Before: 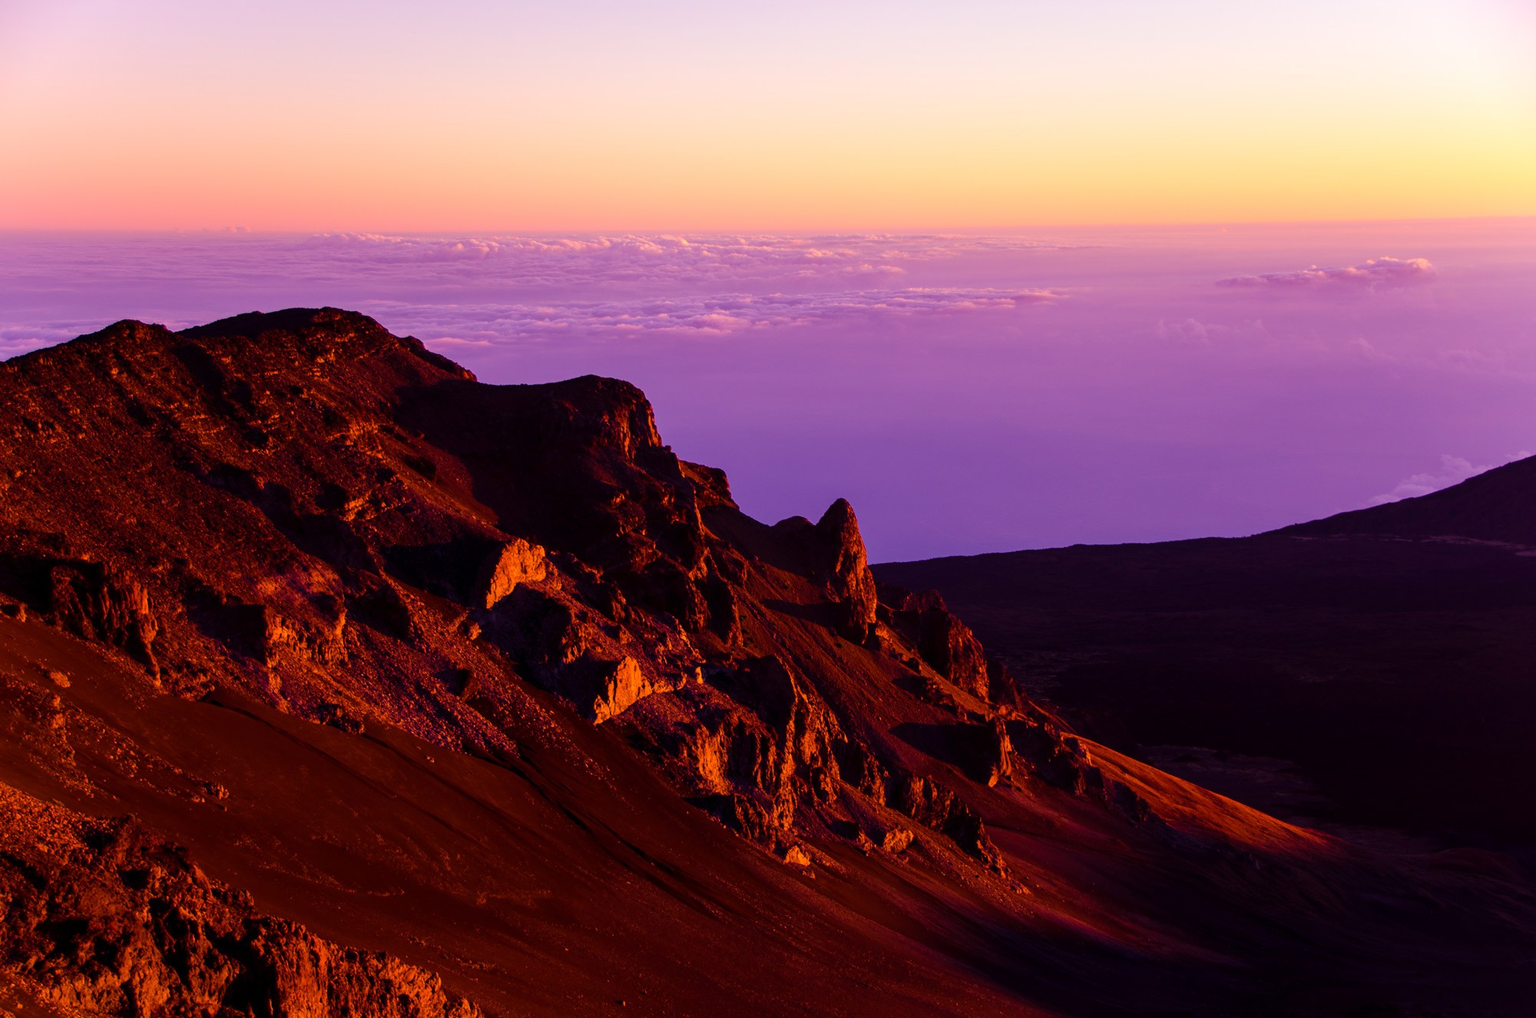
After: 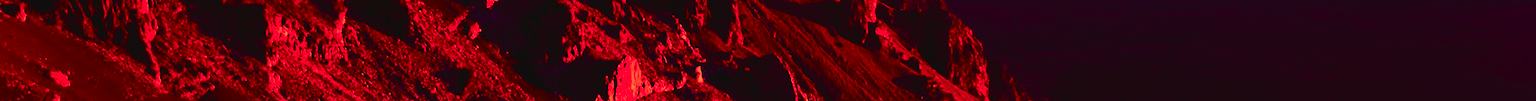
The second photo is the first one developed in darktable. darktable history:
color zones: curves: ch1 [(0, 0.679) (0.143, 0.647) (0.286, 0.261) (0.378, -0.011) (0.571, 0.396) (0.714, 0.399) (0.857, 0.406) (1, 0.679)]
tone curve: curves: ch0 [(0, 0.039) (0.113, 0.081) (0.204, 0.204) (0.498, 0.608) (0.709, 0.819) (0.984, 0.961)]; ch1 [(0, 0) (0.172, 0.123) (0.317, 0.272) (0.414, 0.382) (0.476, 0.479) (0.505, 0.501) (0.528, 0.54) (0.618, 0.647) (0.709, 0.764) (1, 1)]; ch2 [(0, 0) (0.411, 0.424) (0.492, 0.502) (0.521, 0.513) (0.537, 0.57) (0.686, 0.638) (1, 1)], color space Lab, independent channels, preserve colors none
crop and rotate: top 59.084%, bottom 30.916%
